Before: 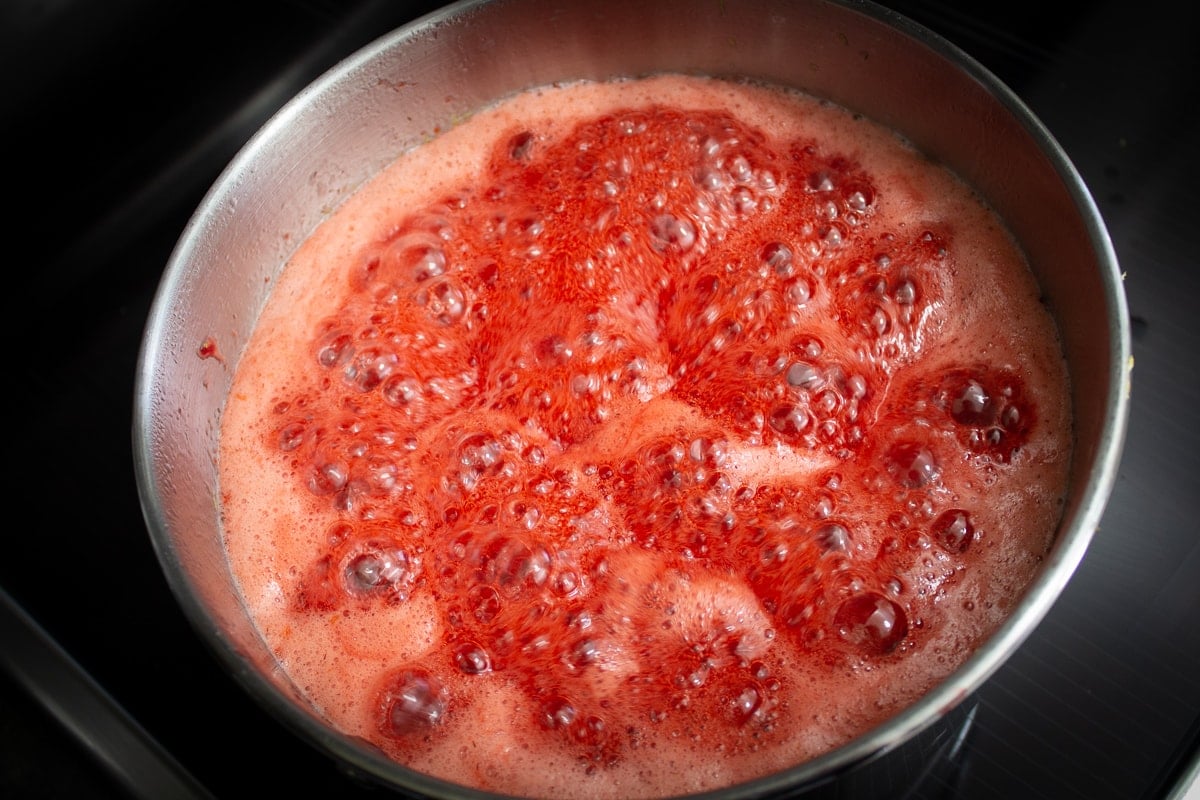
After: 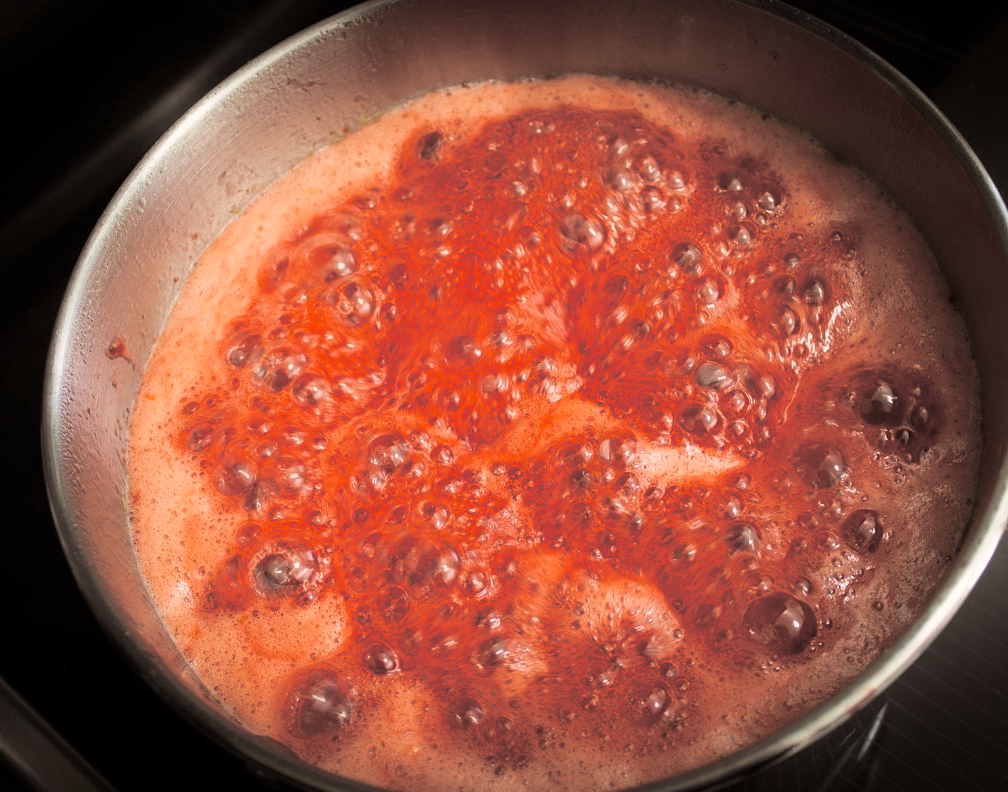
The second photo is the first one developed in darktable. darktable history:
color balance rgb: shadows lift › chroma 4.41%, shadows lift › hue 27°, power › chroma 2.5%, power › hue 70°, highlights gain › chroma 1%, highlights gain › hue 27°, saturation formula JzAzBz (2021)
split-toning: shadows › hue 36°, shadows › saturation 0.05, highlights › hue 10.8°, highlights › saturation 0.15, compress 40%
crop: left 7.598%, right 7.873%
